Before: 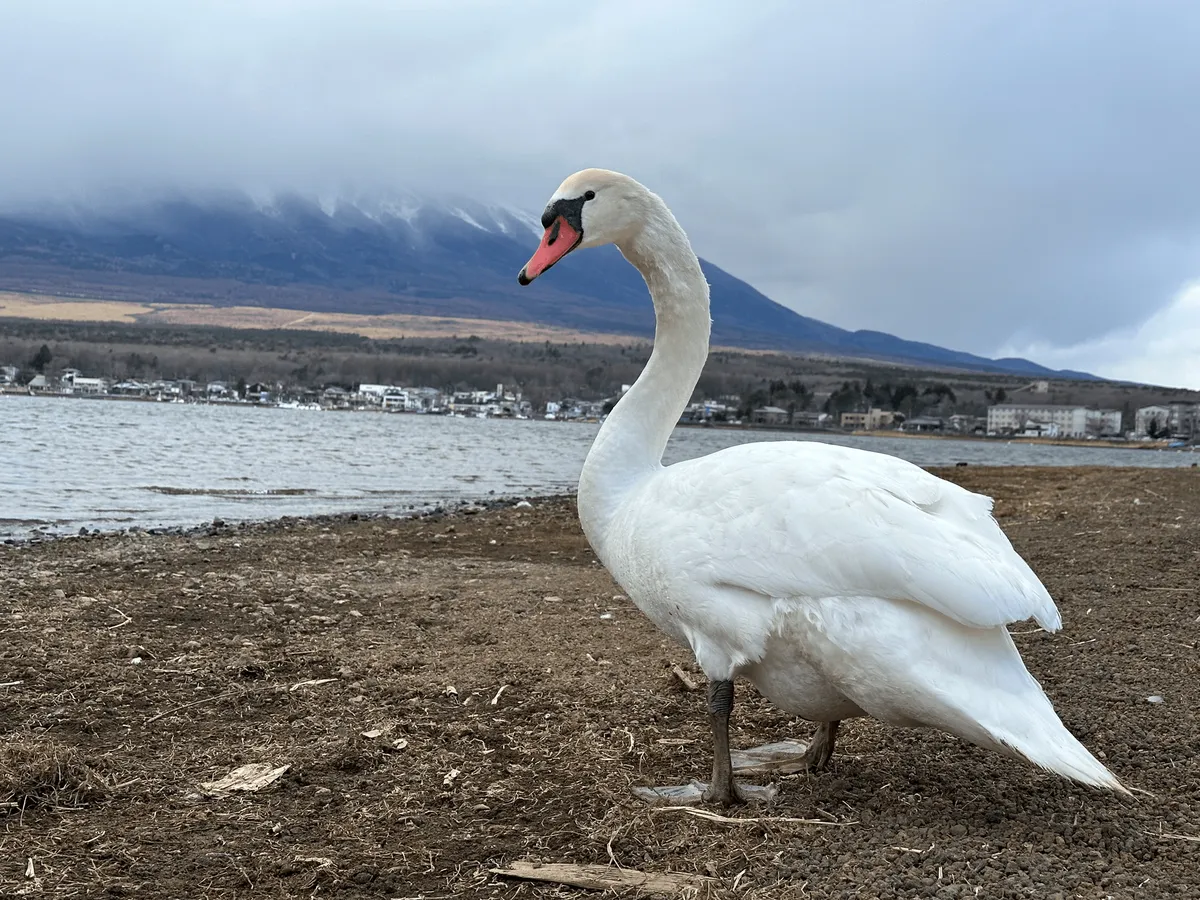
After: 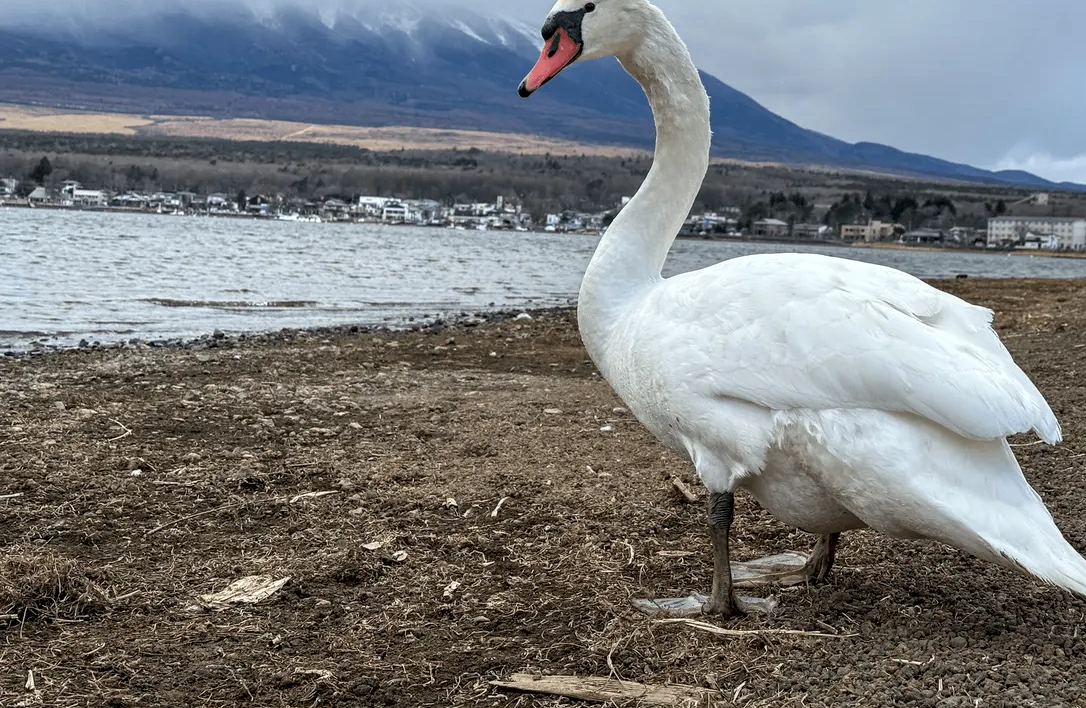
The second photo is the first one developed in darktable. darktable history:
crop: top 20.916%, right 9.437%, bottom 0.316%
local contrast: detail 130%
